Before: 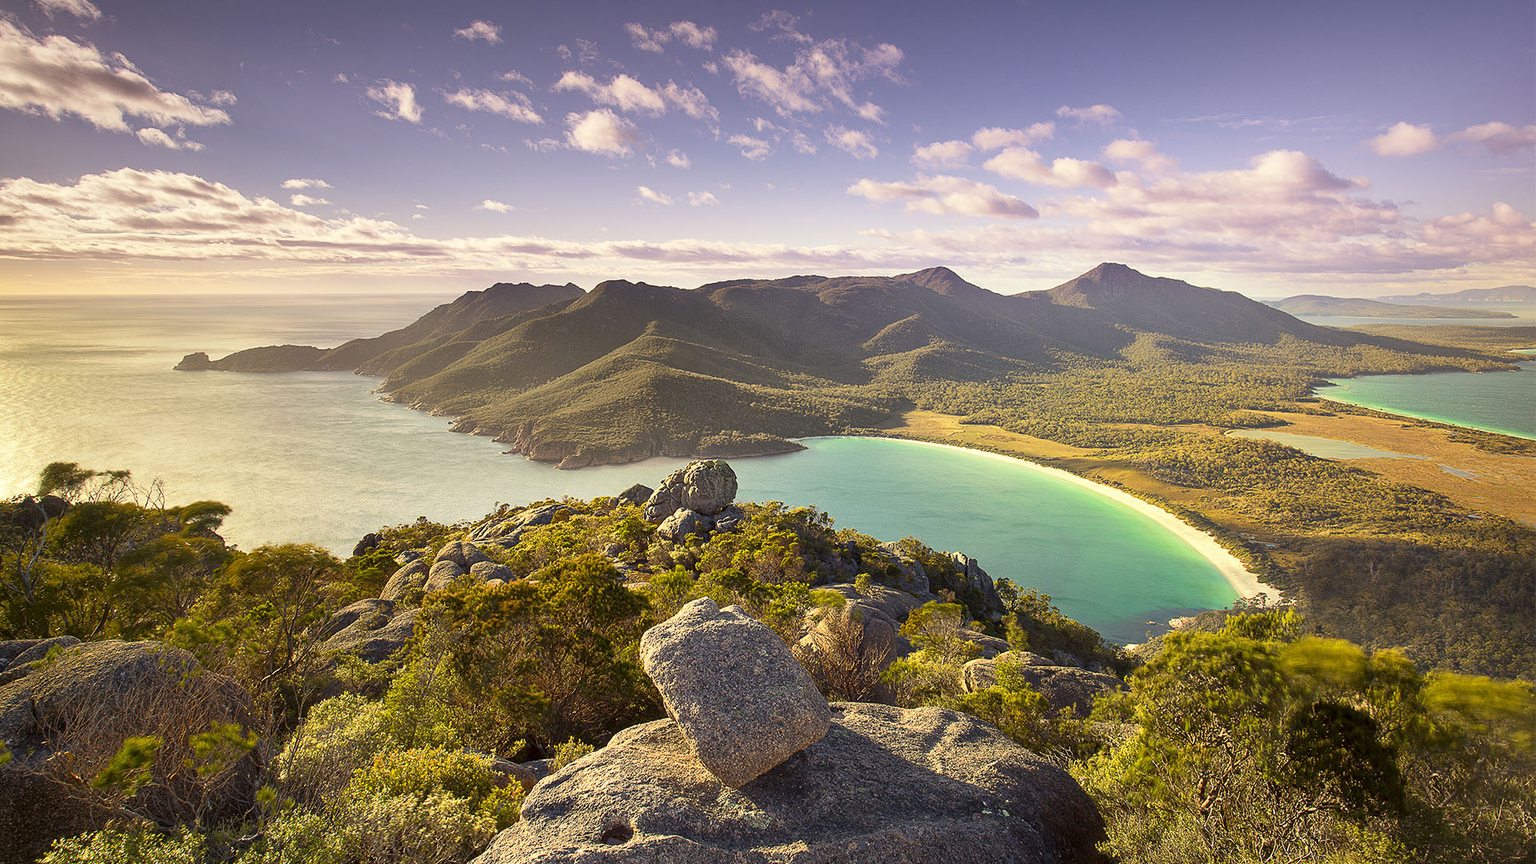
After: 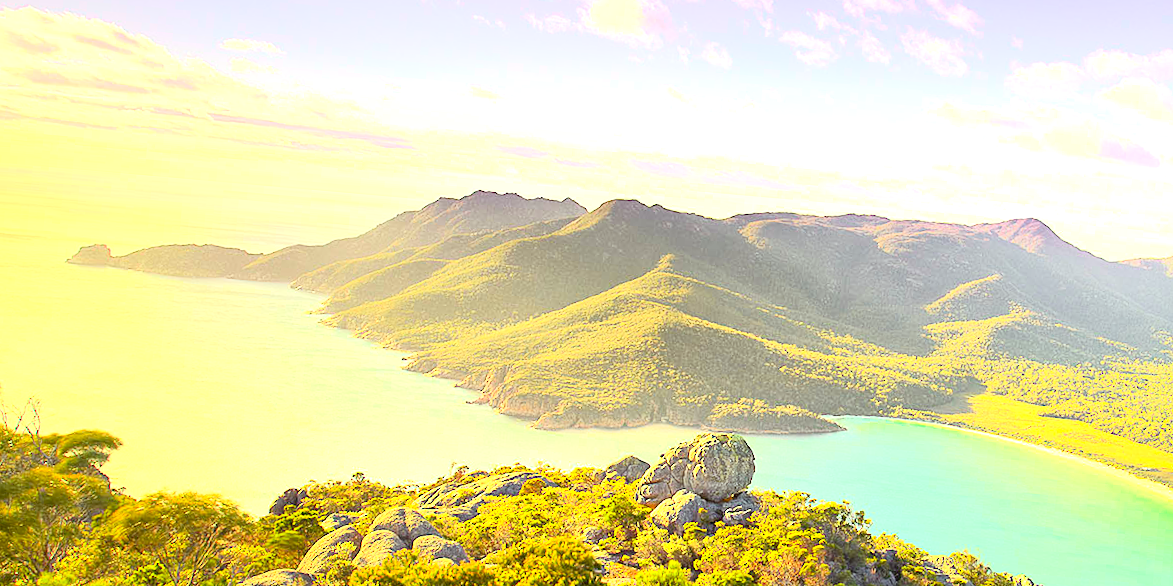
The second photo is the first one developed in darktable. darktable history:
exposure: black level correction 0, exposure 1.4 EV, compensate highlight preservation false
tone curve: curves: ch0 [(0, 0.005) (0.103, 0.097) (0.18, 0.22) (0.378, 0.482) (0.504, 0.631) (0.663, 0.801) (0.834, 0.914) (1, 0.971)]; ch1 [(0, 0) (0.172, 0.123) (0.324, 0.253) (0.396, 0.388) (0.478, 0.461) (0.499, 0.498) (0.522, 0.528) (0.604, 0.692) (0.704, 0.818) (1, 1)]; ch2 [(0, 0) (0.411, 0.424) (0.496, 0.5) (0.515, 0.519) (0.555, 0.585) (0.628, 0.703) (1, 1)], color space Lab, independent channels, preserve colors none
color correction: highlights a* -8, highlights b* 3.1
crop and rotate: angle -4.99°, left 2.122%, top 6.945%, right 27.566%, bottom 30.519%
